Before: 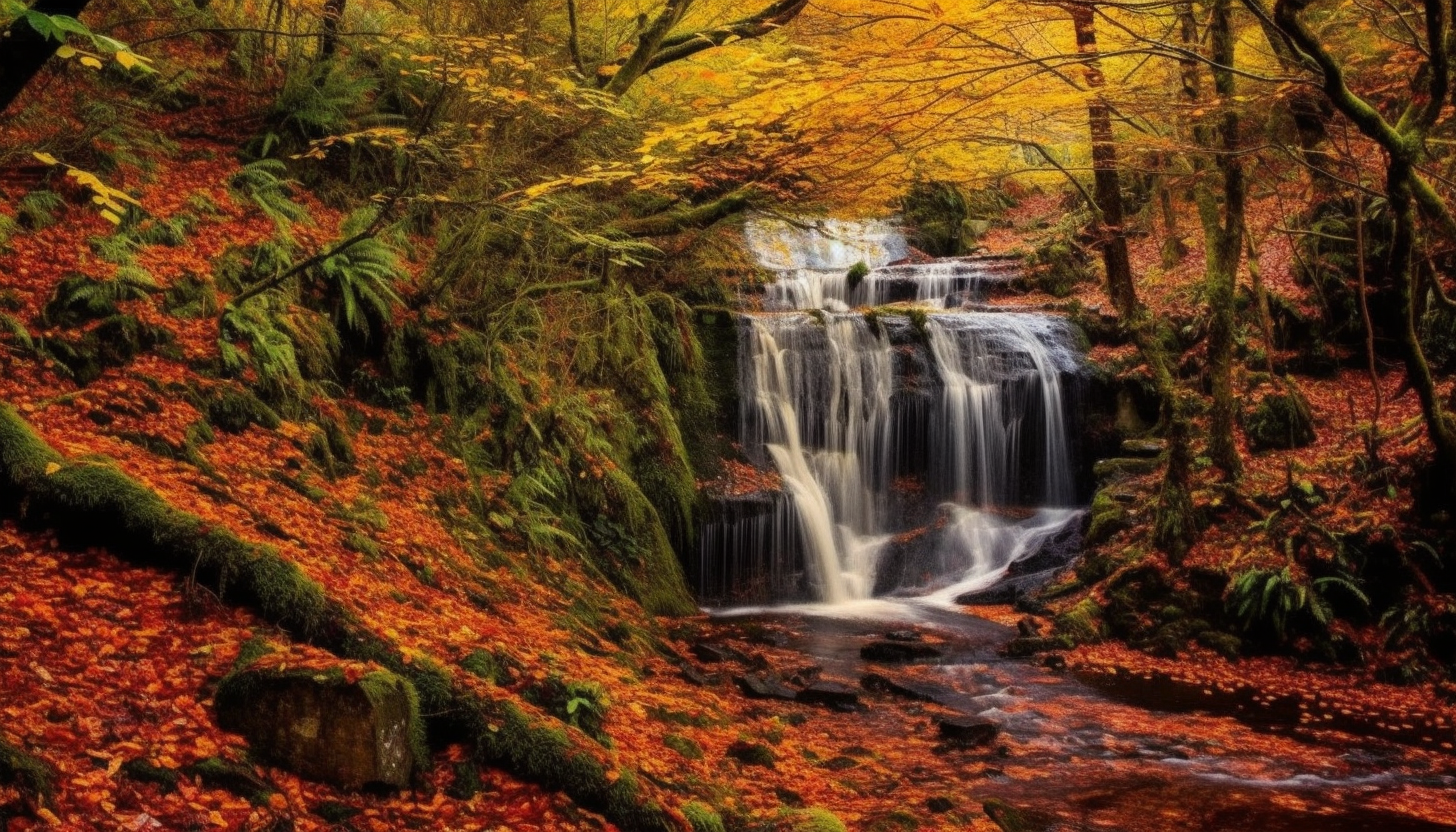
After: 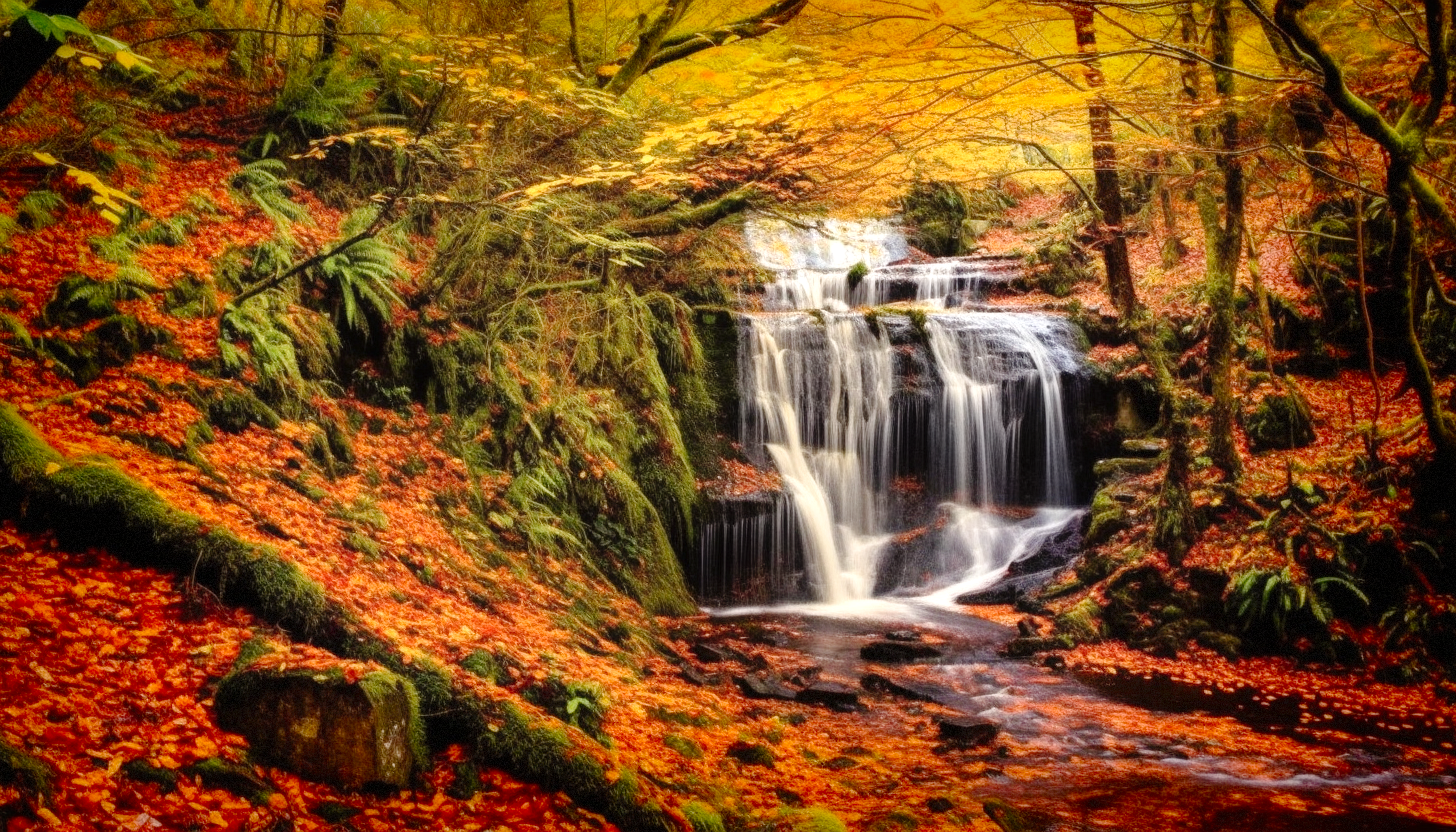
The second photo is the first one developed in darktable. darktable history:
tone curve: curves: ch0 [(0, 0) (0.051, 0.047) (0.102, 0.099) (0.228, 0.275) (0.432, 0.535) (0.695, 0.778) (0.908, 0.946) (1, 1)]; ch1 [(0, 0) (0.339, 0.298) (0.402, 0.363) (0.453, 0.413) (0.485, 0.469) (0.494, 0.493) (0.504, 0.501) (0.525, 0.534) (0.563, 0.595) (0.597, 0.638) (1, 1)]; ch2 [(0, 0) (0.48, 0.48) (0.504, 0.5) (0.539, 0.554) (0.59, 0.63) (0.642, 0.684) (0.824, 0.815) (1, 1)], preserve colors none
vignetting: fall-off start 54.2%, saturation 0.376, automatic ratio true, width/height ratio 1.314, shape 0.225, dithering 8-bit output
exposure: black level correction 0, exposure 0.597 EV, compensate highlight preservation false
